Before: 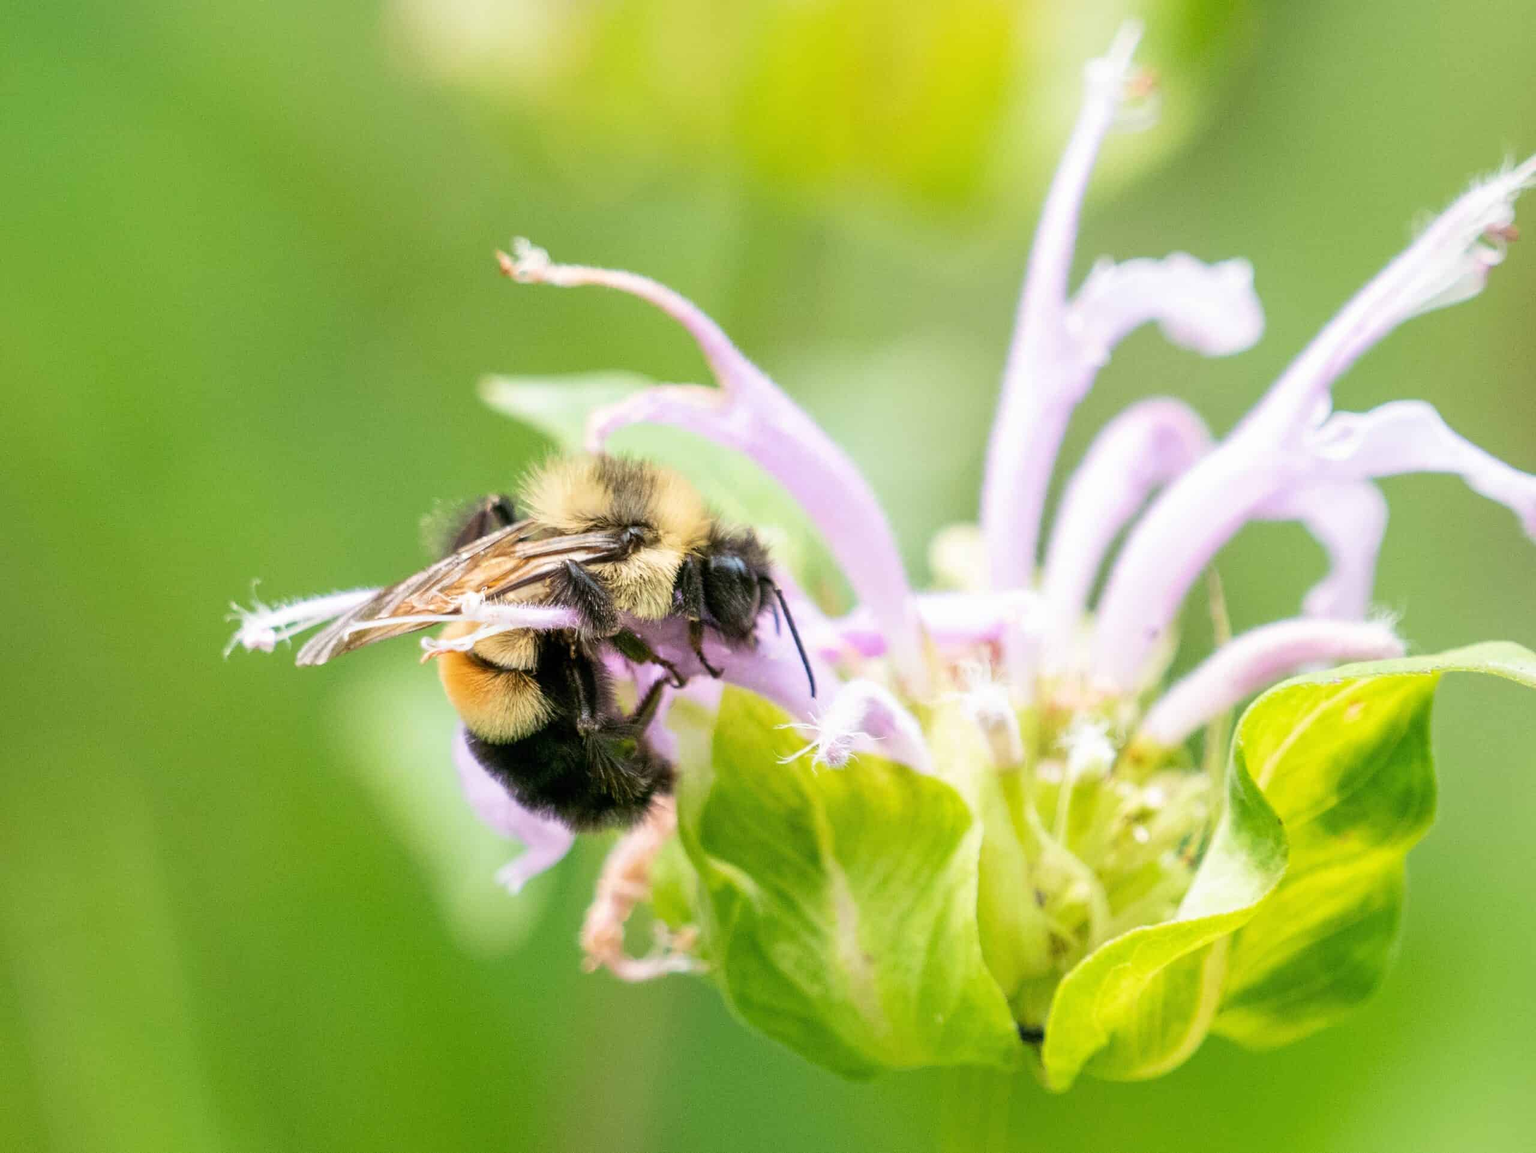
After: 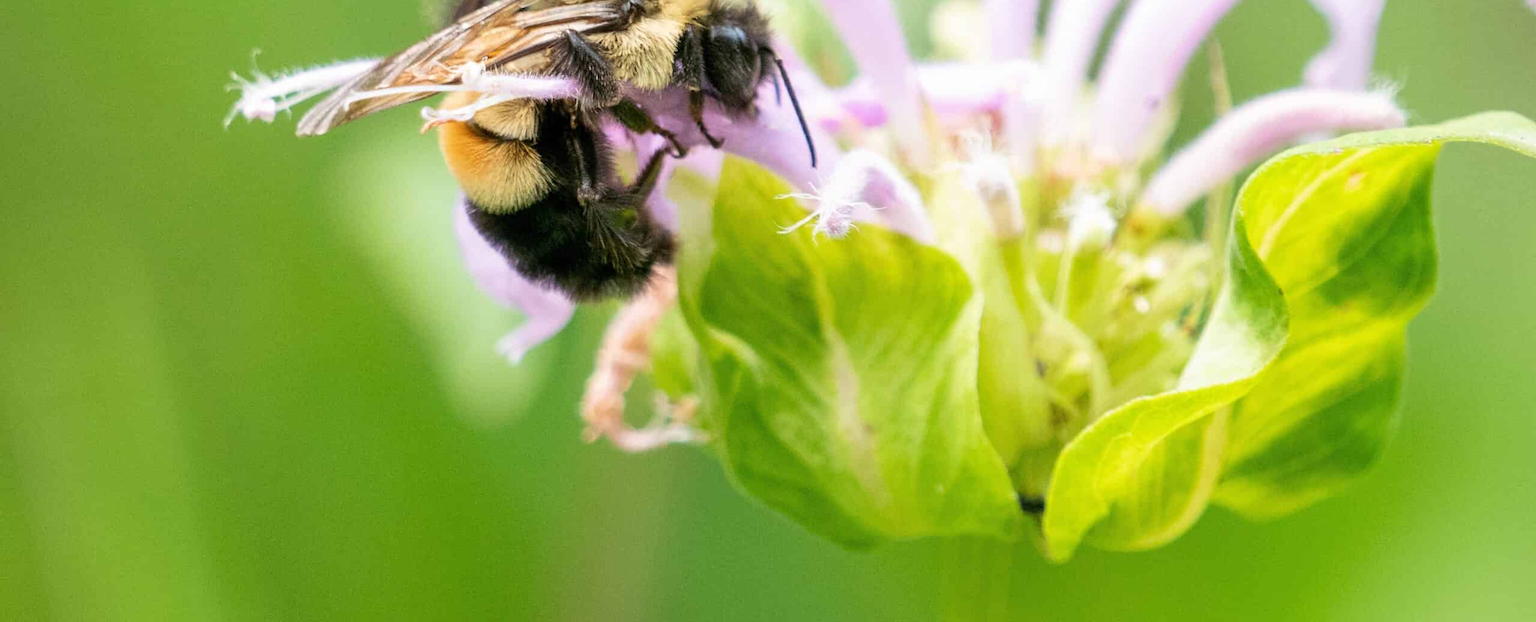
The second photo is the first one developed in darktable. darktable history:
crop and rotate: top 46.025%, right 0.028%
